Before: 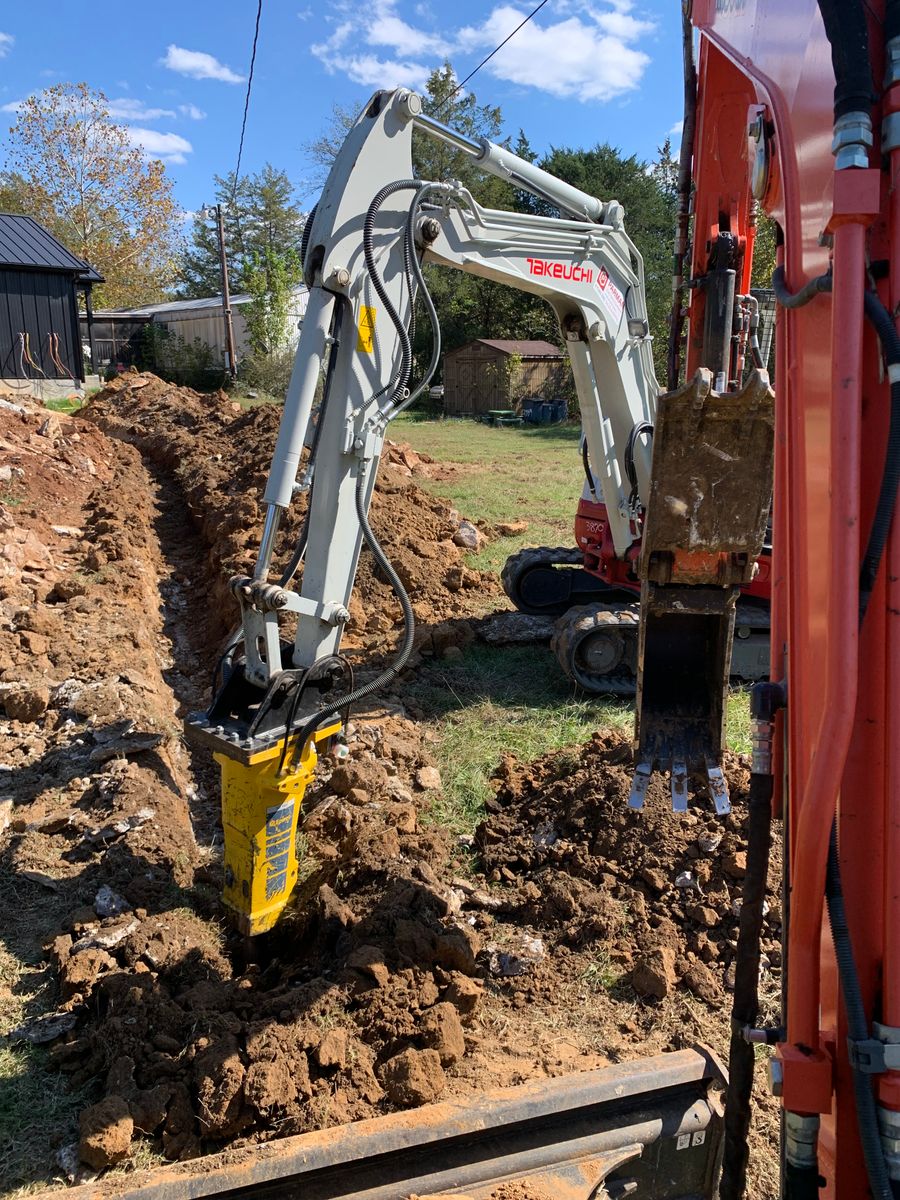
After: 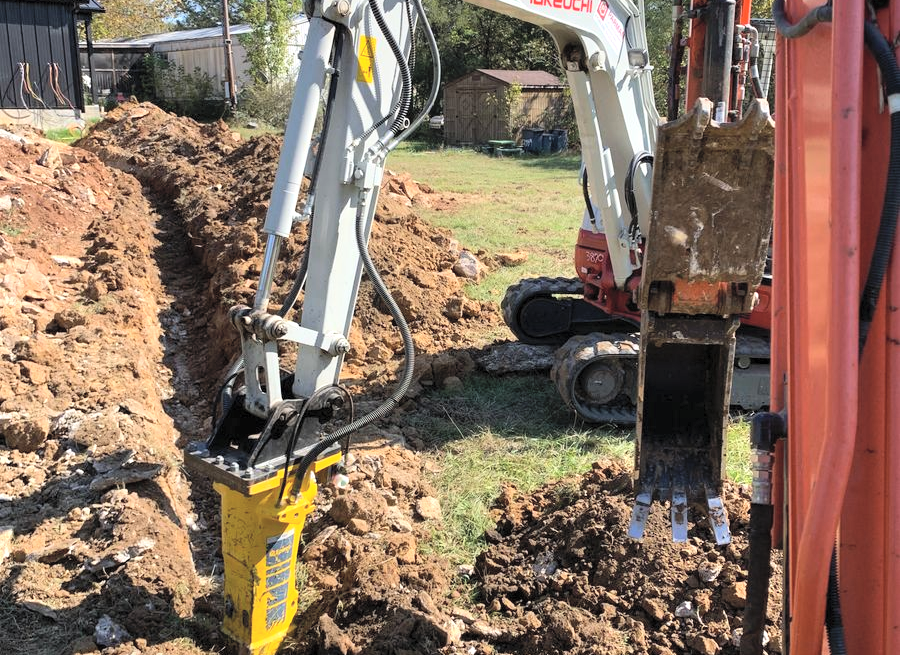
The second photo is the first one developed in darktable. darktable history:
tone equalizer: -8 EV -0.413 EV, -7 EV -0.37 EV, -6 EV -0.352 EV, -5 EV -0.2 EV, -3 EV 0.257 EV, -2 EV 0.356 EV, -1 EV 0.392 EV, +0 EV 0.387 EV, edges refinement/feathering 500, mask exposure compensation -1.57 EV, preserve details no
contrast brightness saturation: brightness 0.281
crop and rotate: top 22.562%, bottom 22.799%
